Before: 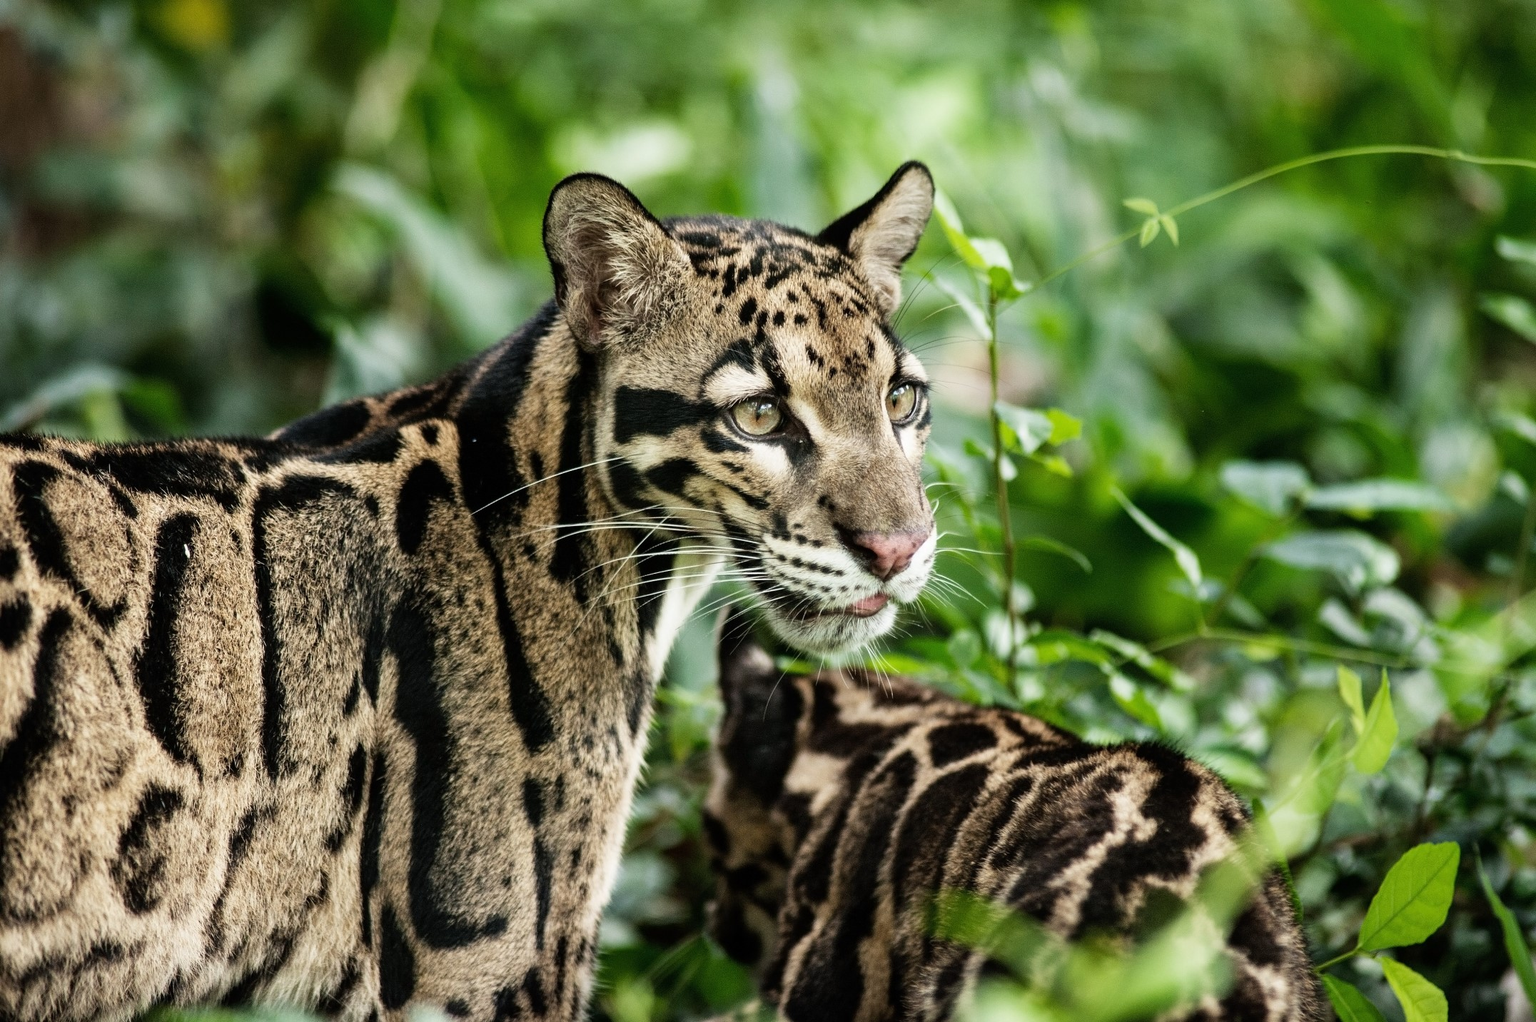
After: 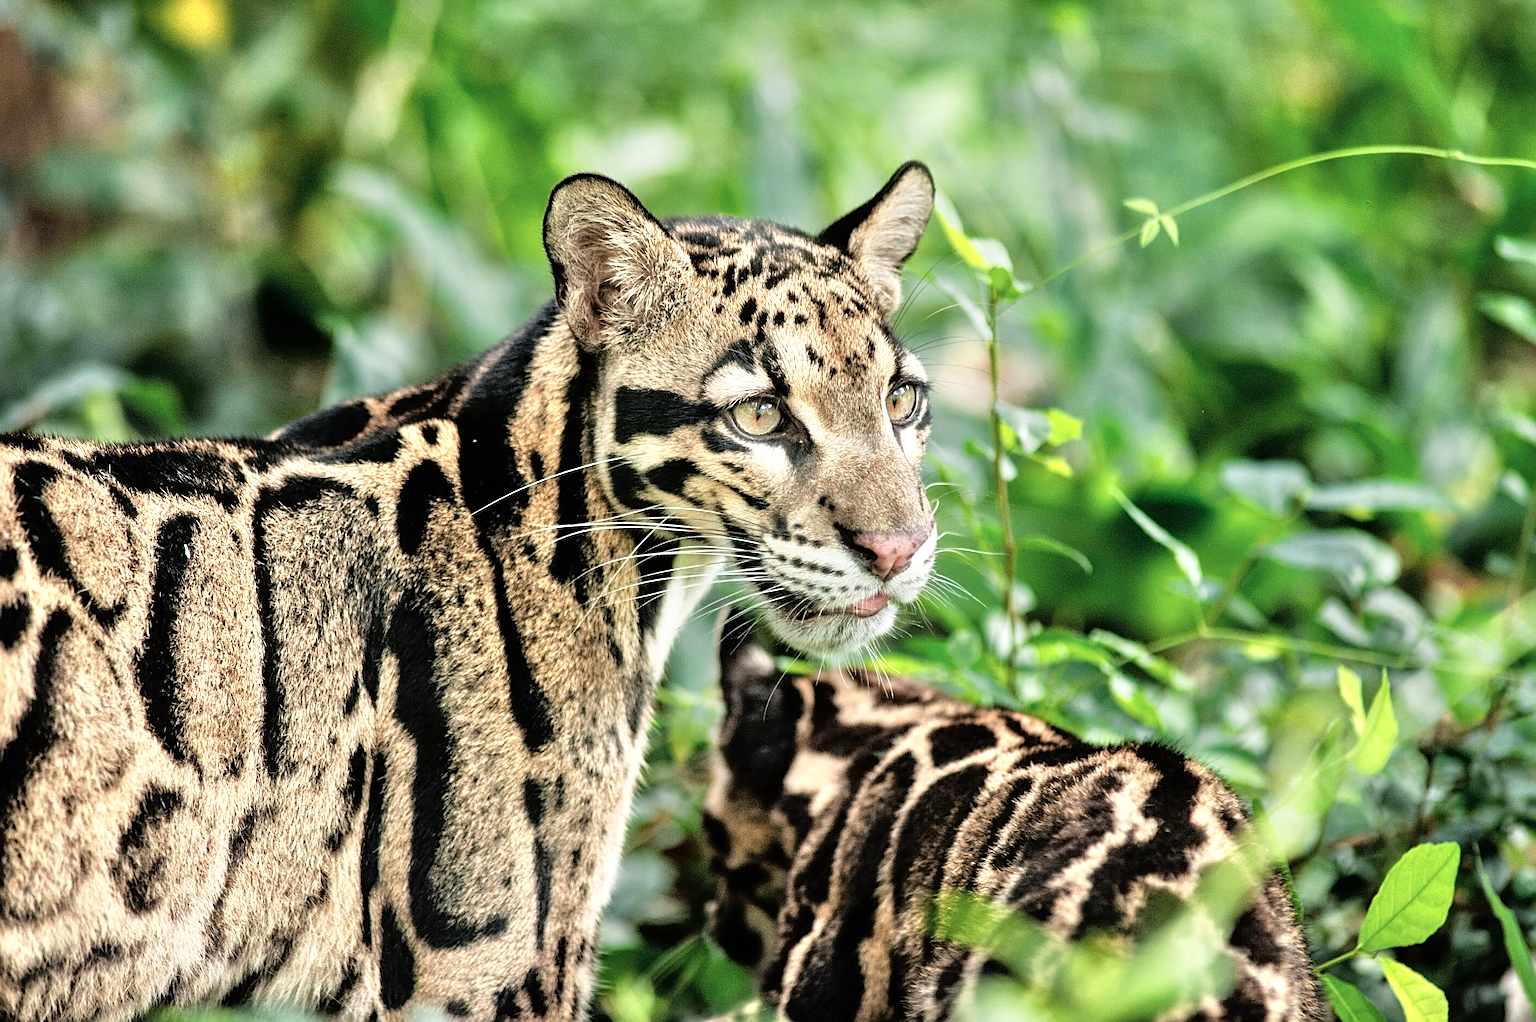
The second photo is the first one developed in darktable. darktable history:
sharpen: on, module defaults
color zones: curves: ch0 [(0.018, 0.548) (0.224, 0.64) (0.425, 0.447) (0.675, 0.575) (0.732, 0.579)]; ch1 [(0.066, 0.487) (0.25, 0.5) (0.404, 0.43) (0.75, 0.421) (0.956, 0.421)]; ch2 [(0.044, 0.561) (0.215, 0.465) (0.399, 0.544) (0.465, 0.548) (0.614, 0.447) (0.724, 0.43) (0.882, 0.623) (0.956, 0.632)]
tone equalizer: -7 EV 0.155 EV, -6 EV 0.564 EV, -5 EV 1.17 EV, -4 EV 1.3 EV, -3 EV 1.18 EV, -2 EV 0.6 EV, -1 EV 0.15 EV, mask exposure compensation -0.487 EV
